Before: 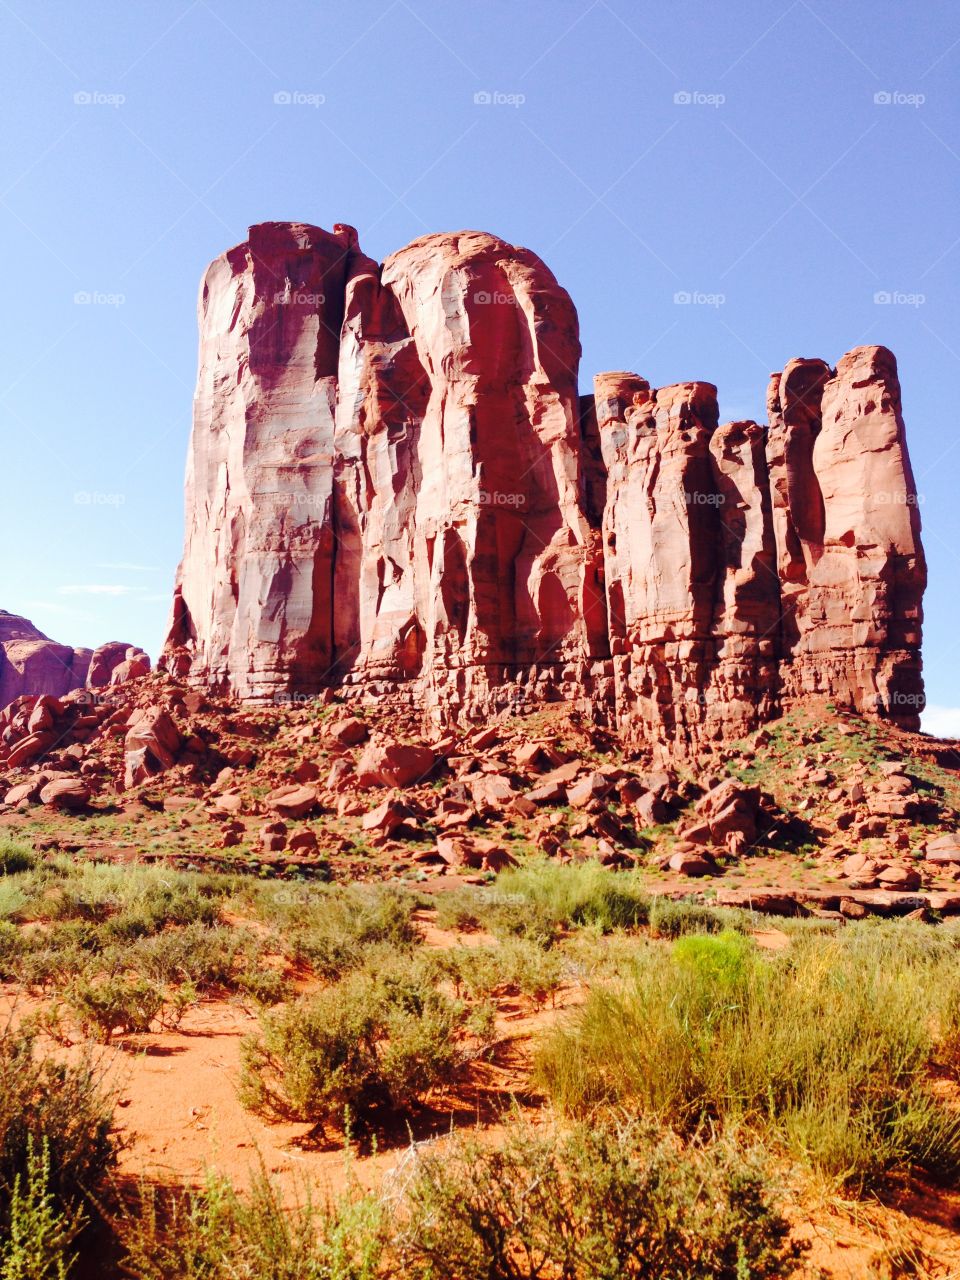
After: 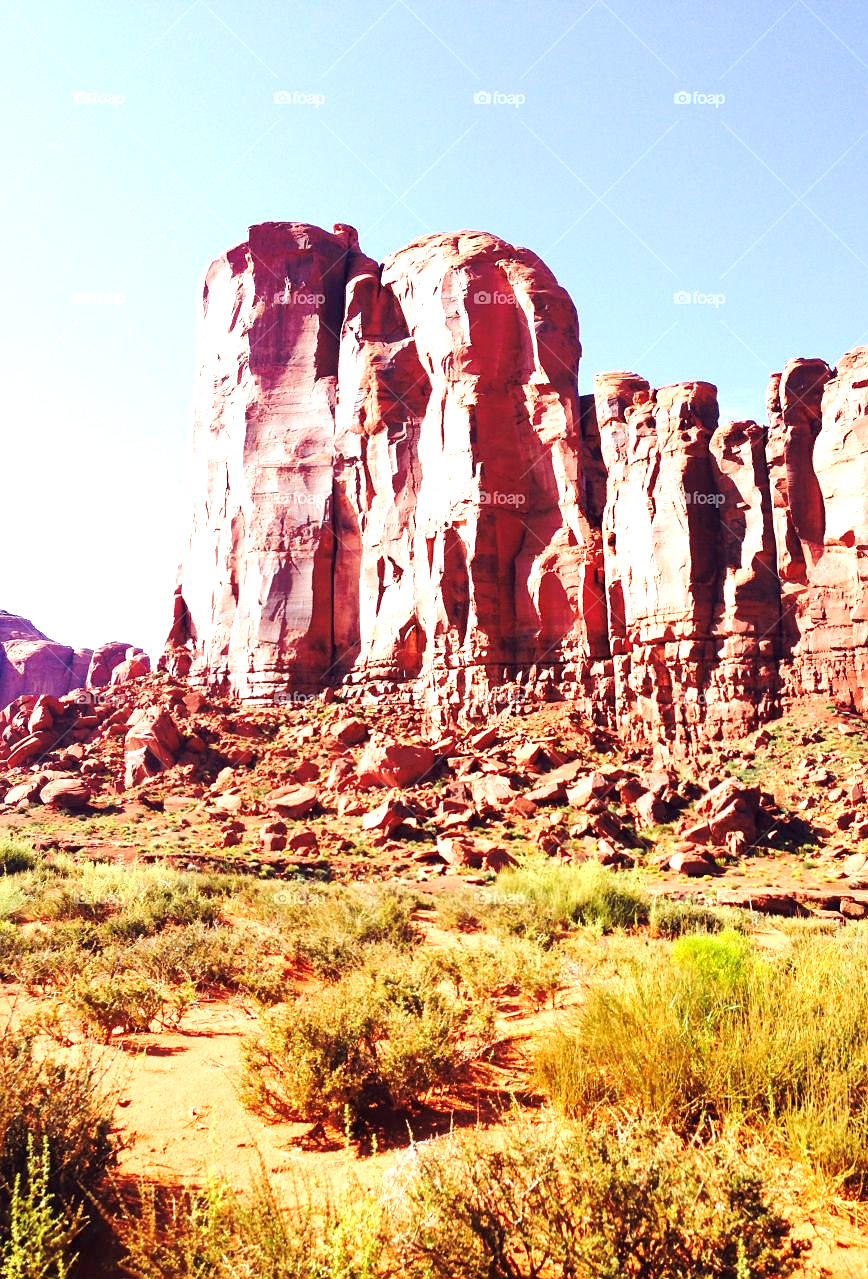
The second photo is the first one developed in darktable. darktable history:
sharpen: radius 1.007
crop: right 9.496%, bottom 0.029%
exposure: black level correction 0, exposure 0.85 EV, compensate highlight preservation false
